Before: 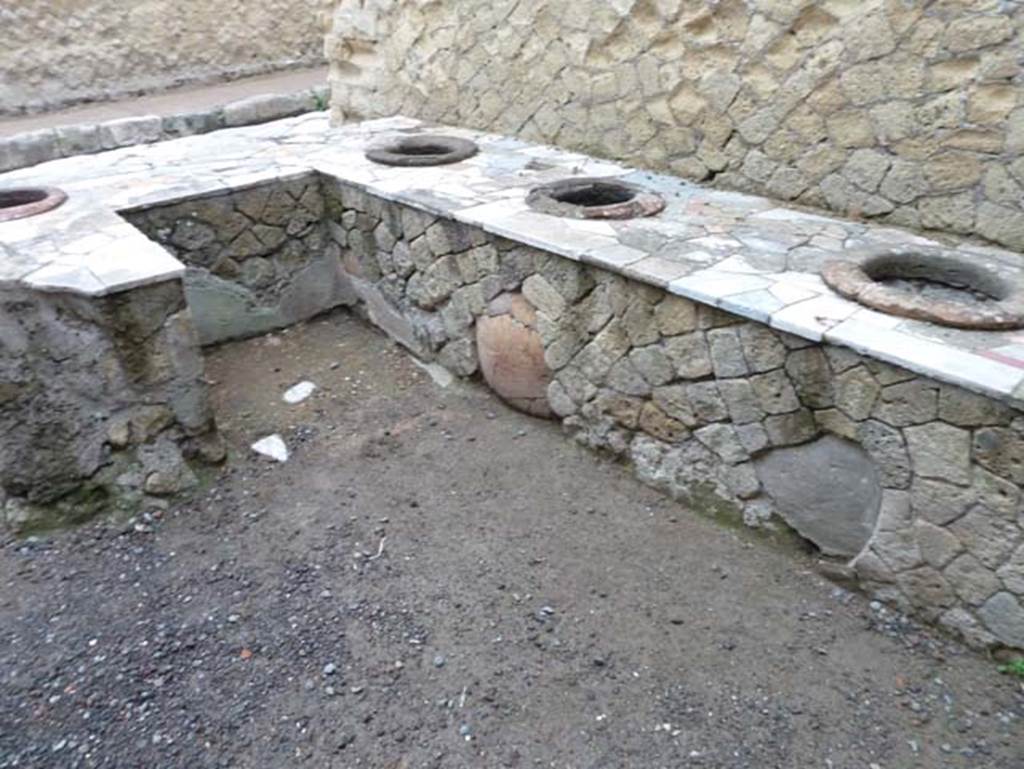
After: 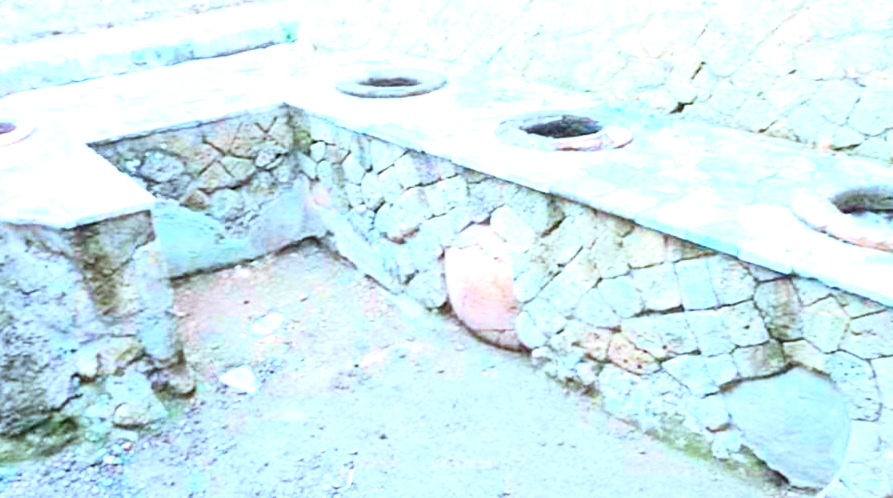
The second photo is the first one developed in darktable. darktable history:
crop: left 3.087%, top 8.943%, right 9.644%, bottom 26.237%
tone curve: curves: ch0 [(0, 0) (0.091, 0.075) (0.409, 0.457) (0.733, 0.82) (0.844, 0.908) (0.909, 0.942) (1, 0.973)]; ch1 [(0, 0) (0.437, 0.404) (0.5, 0.5) (0.529, 0.556) (0.58, 0.606) (0.616, 0.654) (1, 1)]; ch2 [(0, 0) (0.442, 0.415) (0.5, 0.5) (0.535, 0.557) (0.585, 0.62) (1, 1)], color space Lab, independent channels, preserve colors none
color correction: highlights a* -9.7, highlights b* -21.93
exposure: exposure 2.029 EV, compensate exposure bias true, compensate highlight preservation false
